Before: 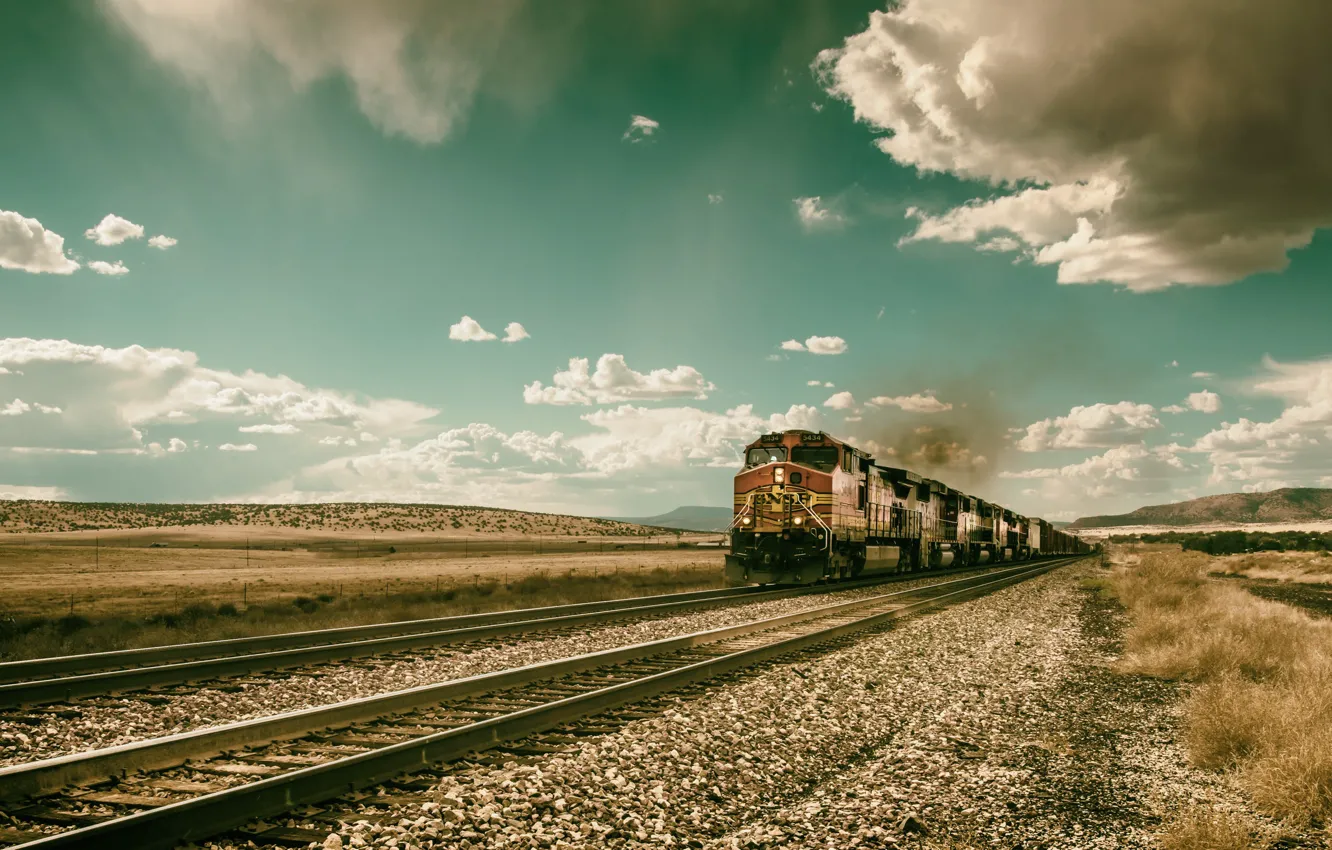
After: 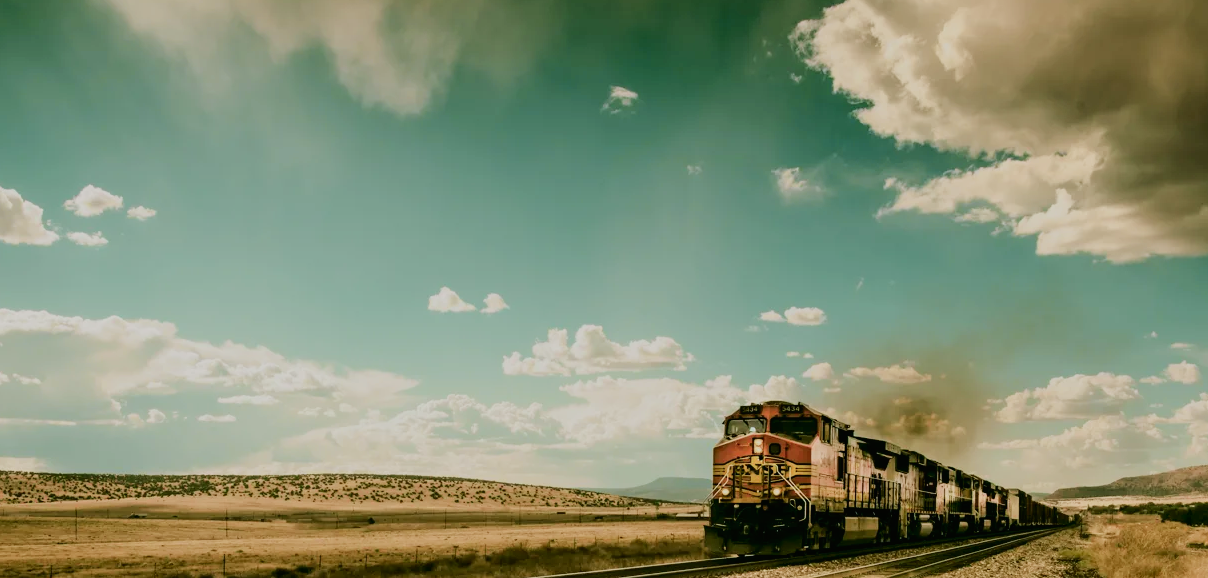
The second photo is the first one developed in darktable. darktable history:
tone curve: curves: ch0 [(0, 0.008) (0.046, 0.032) (0.151, 0.108) (0.367, 0.379) (0.496, 0.526) (0.771, 0.786) (0.857, 0.85) (1, 0.965)]; ch1 [(0, 0) (0.248, 0.252) (0.388, 0.383) (0.482, 0.478) (0.499, 0.499) (0.518, 0.518) (0.544, 0.552) (0.585, 0.617) (0.683, 0.735) (0.823, 0.894) (1, 1)]; ch2 [(0, 0) (0.302, 0.284) (0.427, 0.417) (0.473, 0.47) (0.503, 0.503) (0.523, 0.518) (0.55, 0.563) (0.624, 0.643) (0.753, 0.764) (1, 1)], color space Lab, independent channels, preserve colors none
crop: left 1.586%, top 3.447%, right 7.662%, bottom 28.479%
filmic rgb: black relative exposure -7.65 EV, white relative exposure 4.56 EV, threshold 2.95 EV, hardness 3.61, enable highlight reconstruction true
